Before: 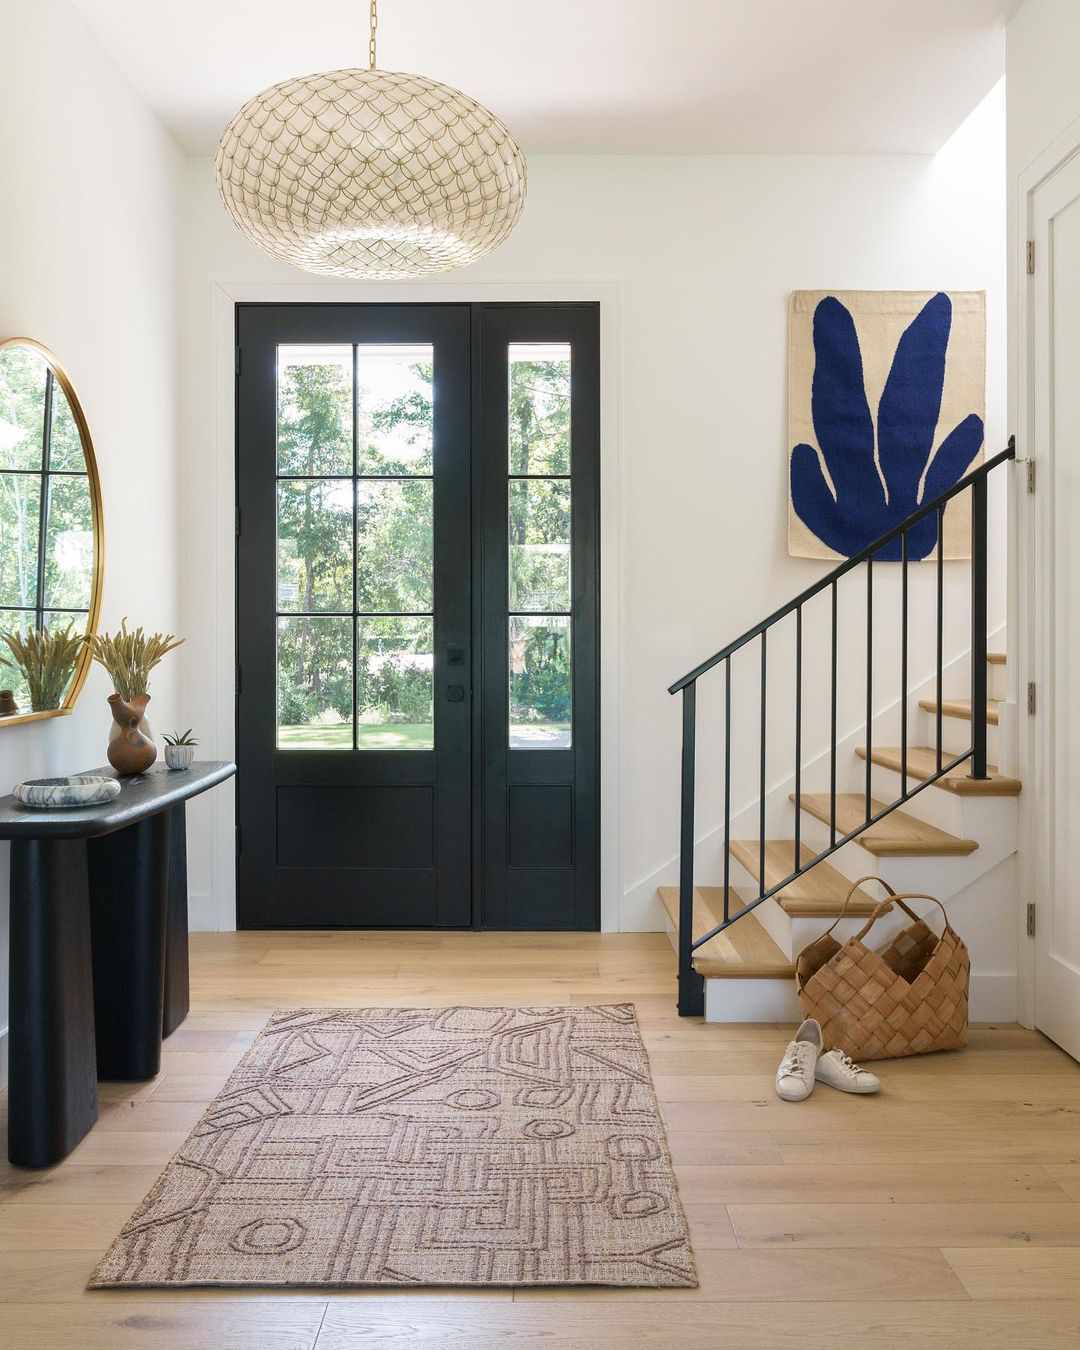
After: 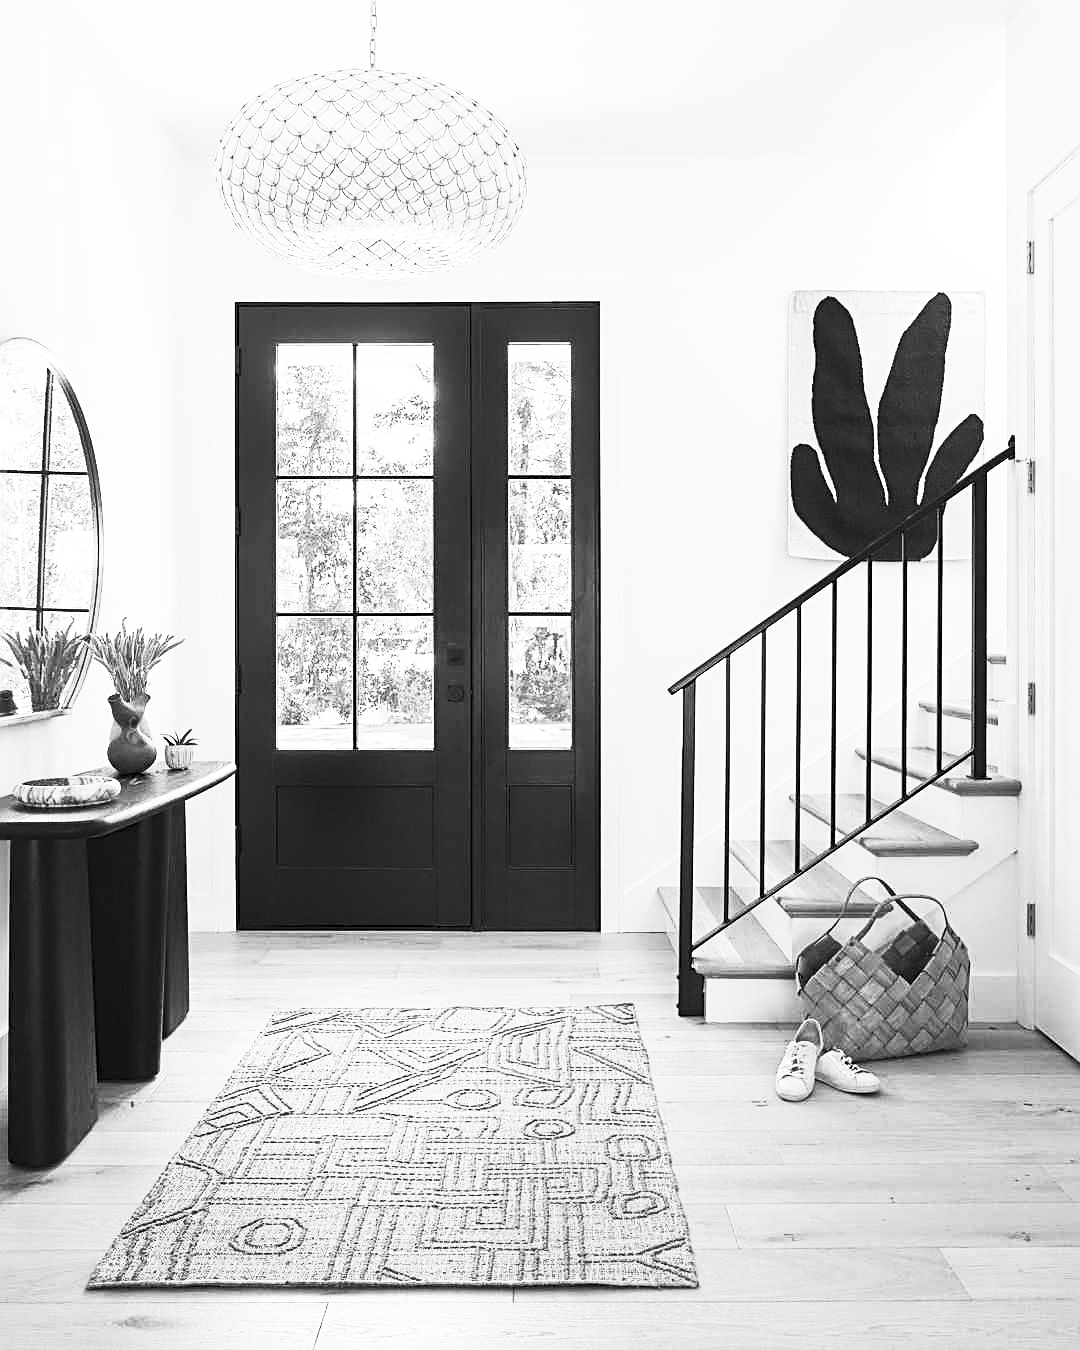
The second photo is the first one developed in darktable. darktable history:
contrast brightness saturation: contrast 0.545, brightness 0.487, saturation -0.997
sharpen: radius 2.54, amount 0.64
